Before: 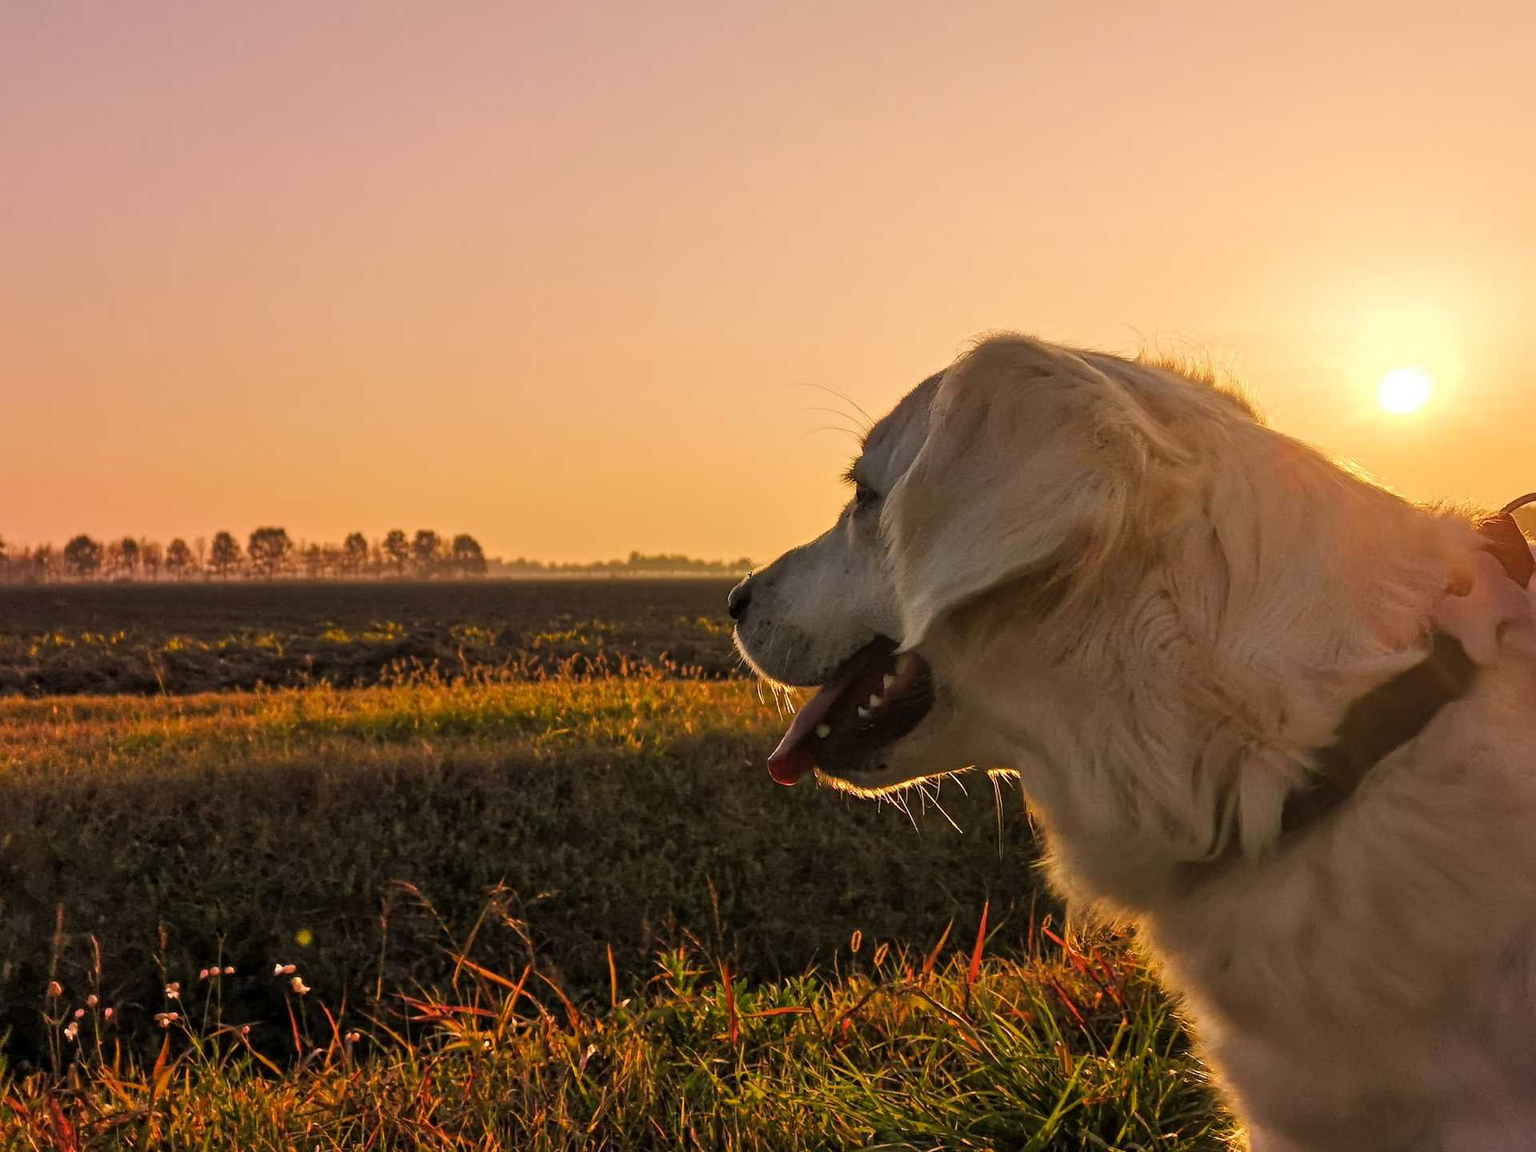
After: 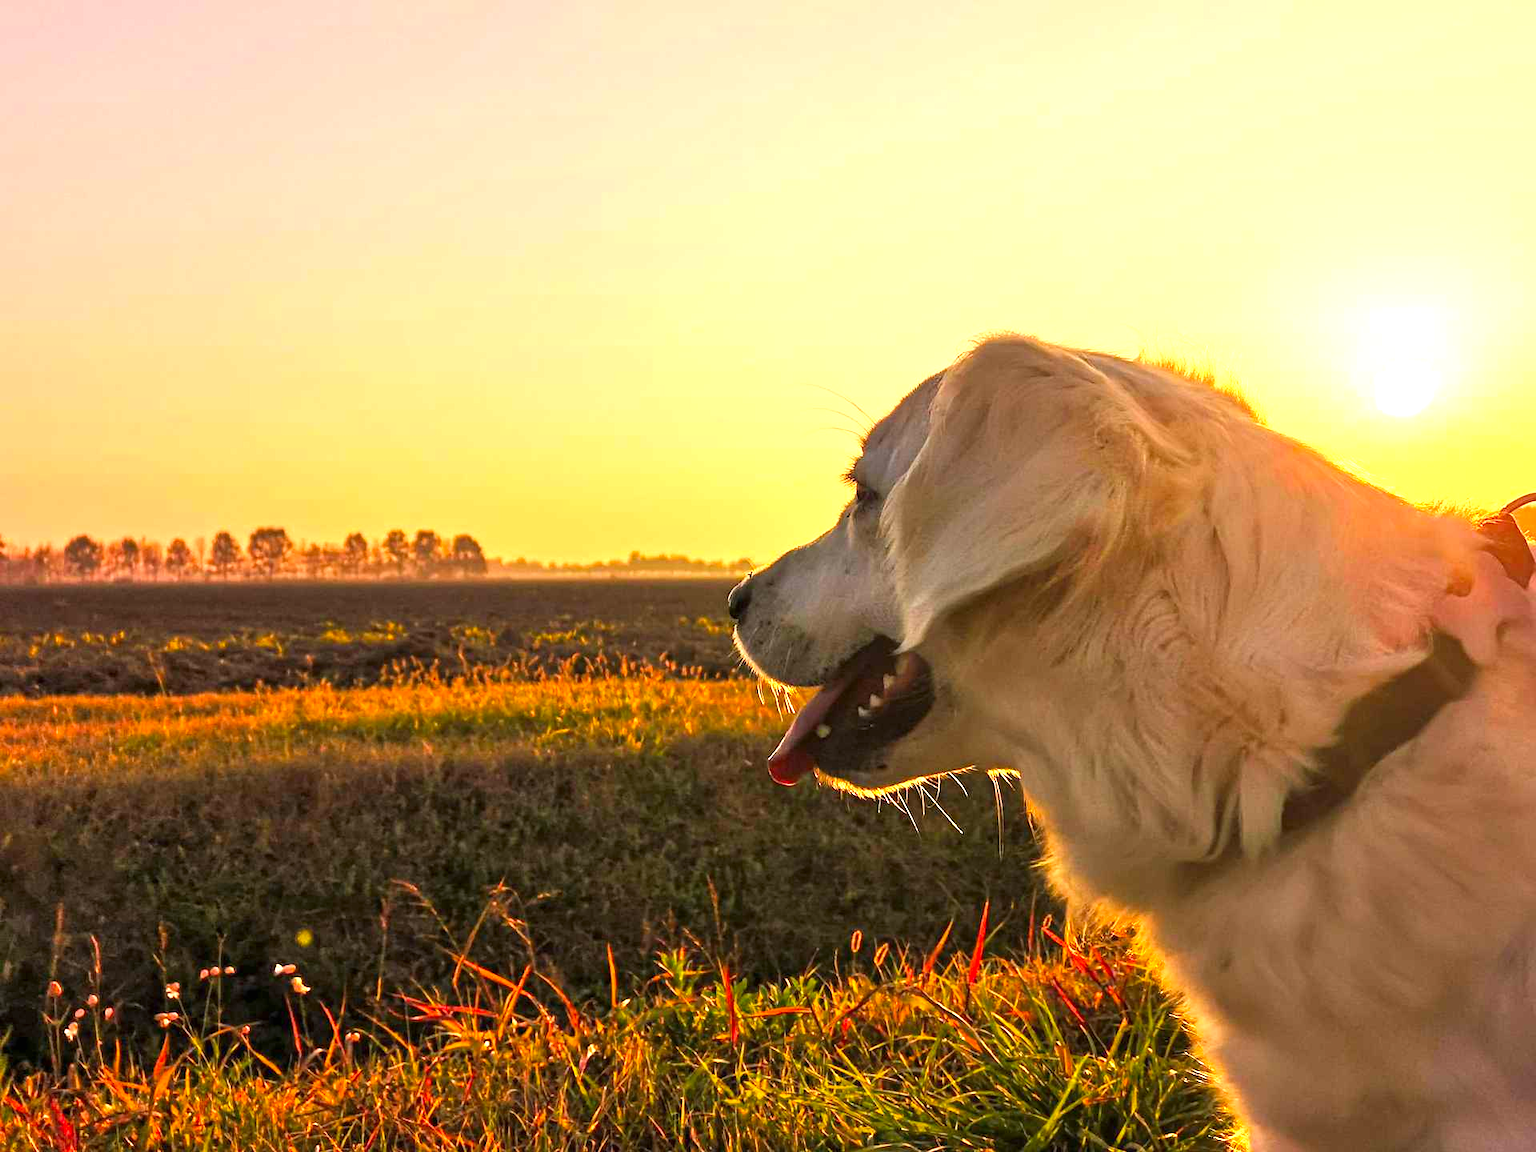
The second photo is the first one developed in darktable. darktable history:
exposure: black level correction 0, exposure 1.126 EV, compensate highlight preservation false
color correction: highlights b* -0.023, saturation 1.27
